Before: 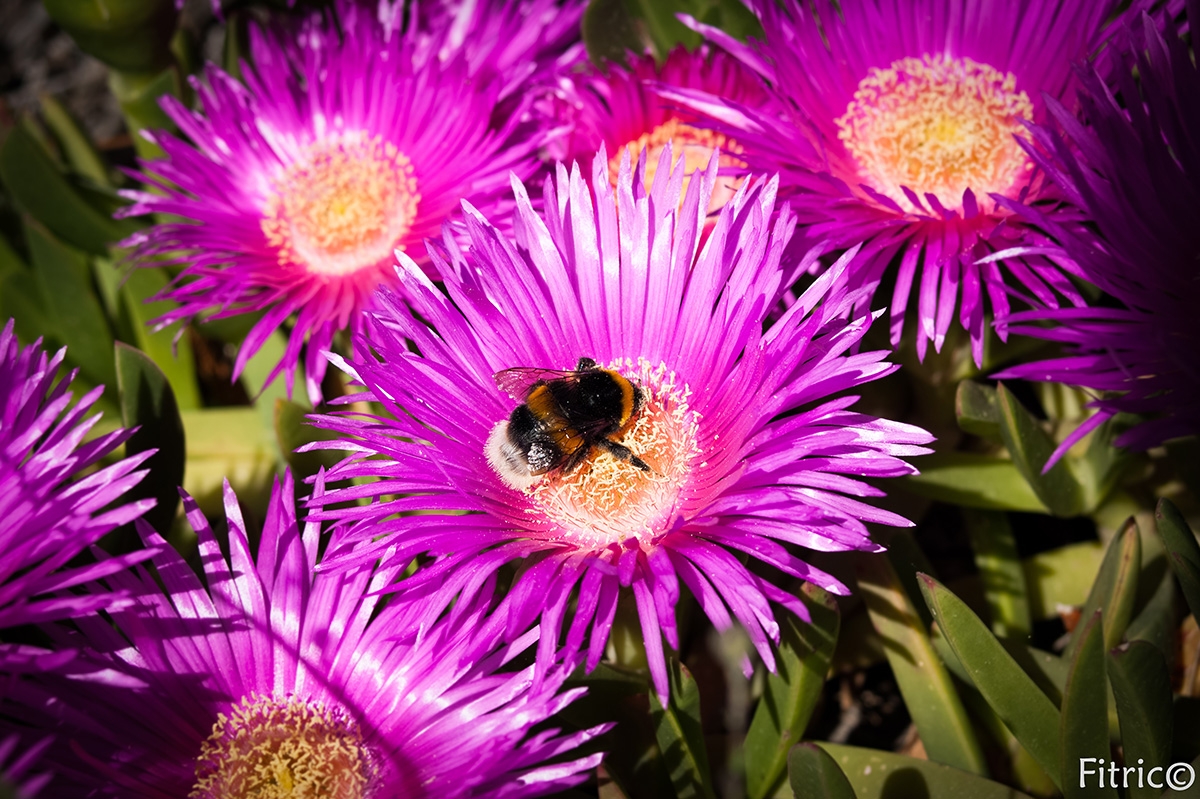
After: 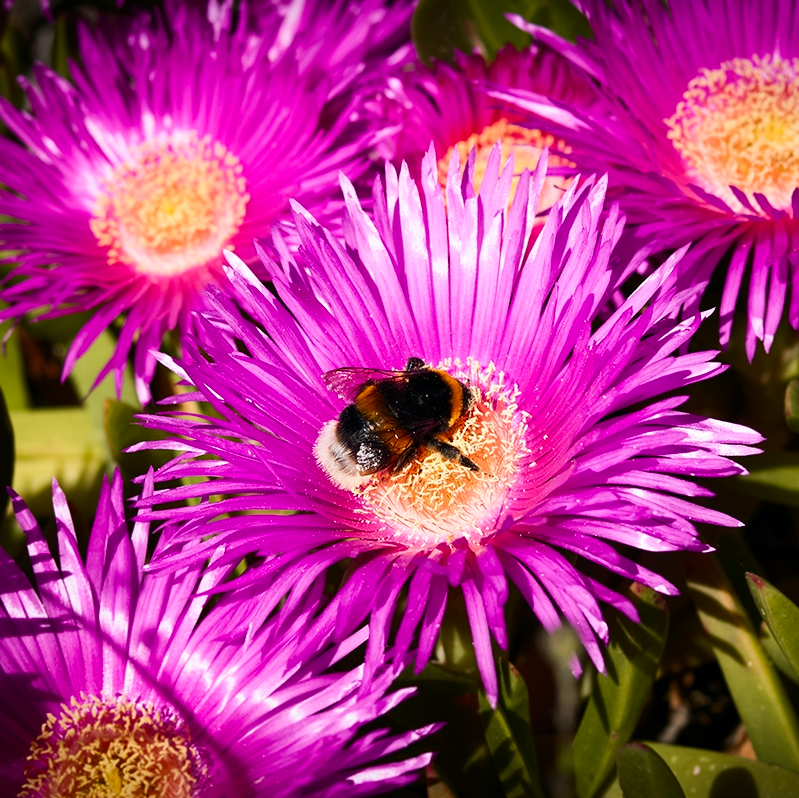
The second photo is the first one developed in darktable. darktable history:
crop and rotate: left 14.292%, right 19.041%
tone curve: curves: ch0 [(0, 0) (0.227, 0.17) (0.766, 0.774) (1, 1)]; ch1 [(0, 0) (0.114, 0.127) (0.437, 0.452) (0.498, 0.495) (0.579, 0.602) (1, 1)]; ch2 [(0, 0) (0.233, 0.259) (0.493, 0.492) (0.568, 0.596) (1, 1)], color space Lab, independent channels, preserve colors none
